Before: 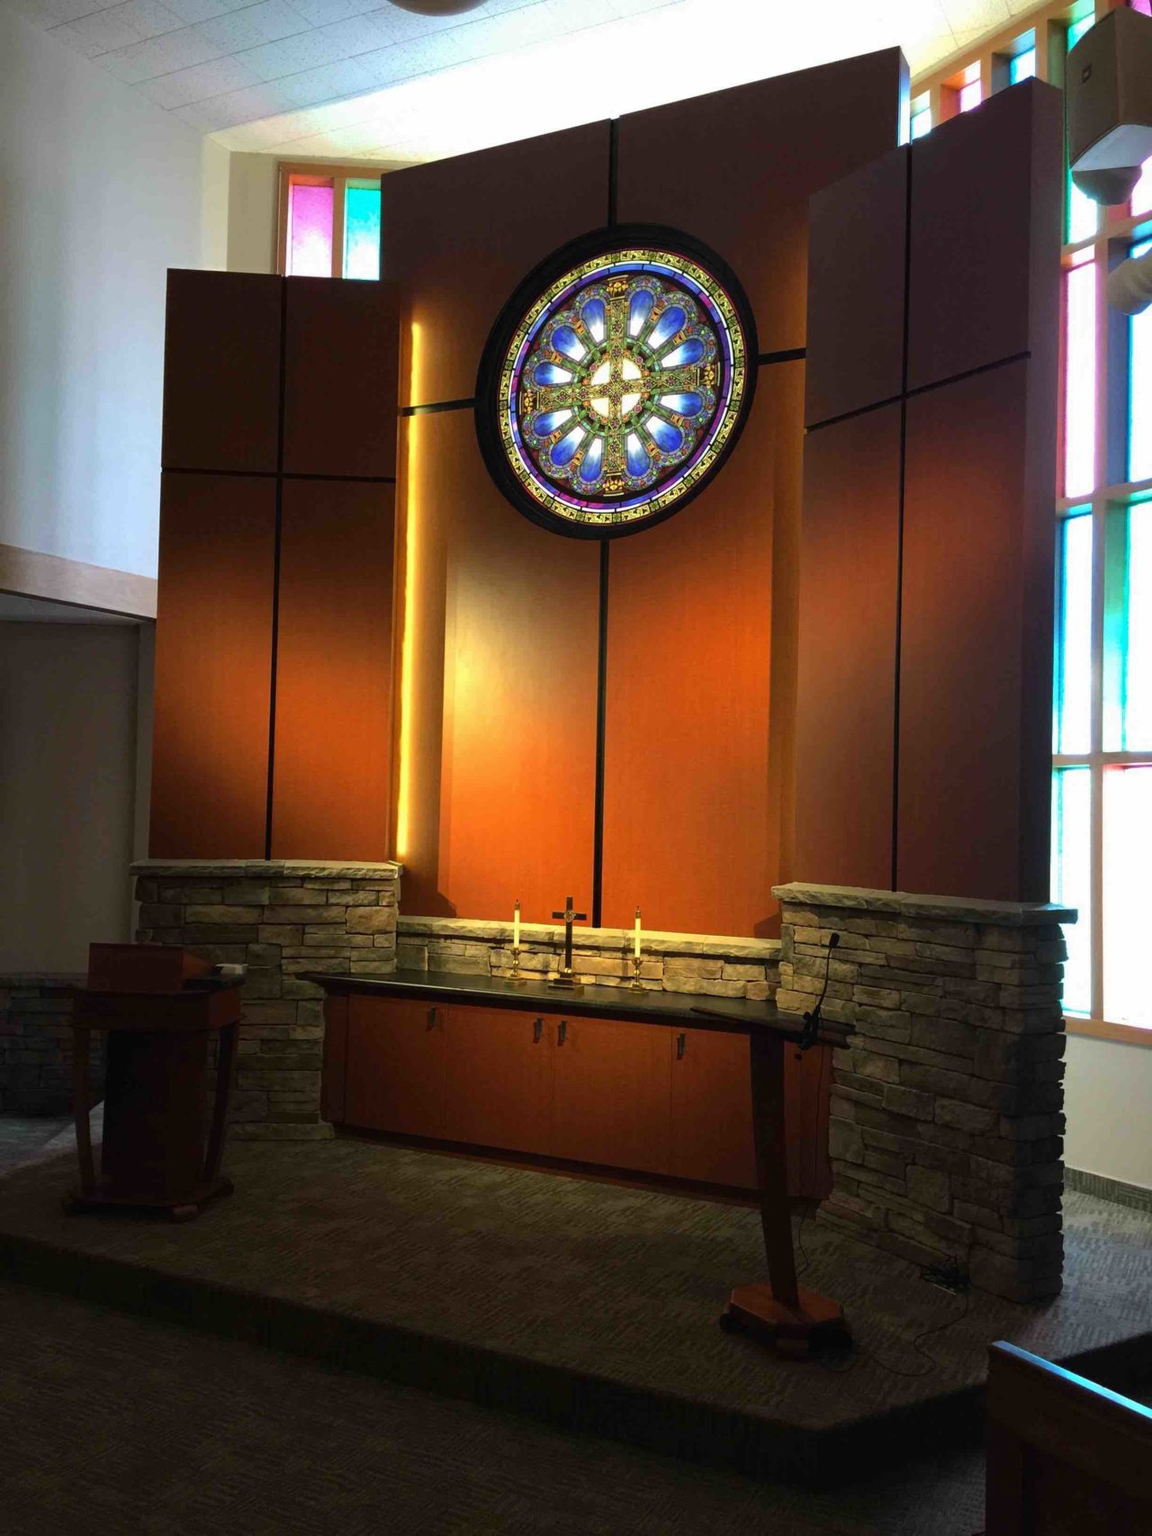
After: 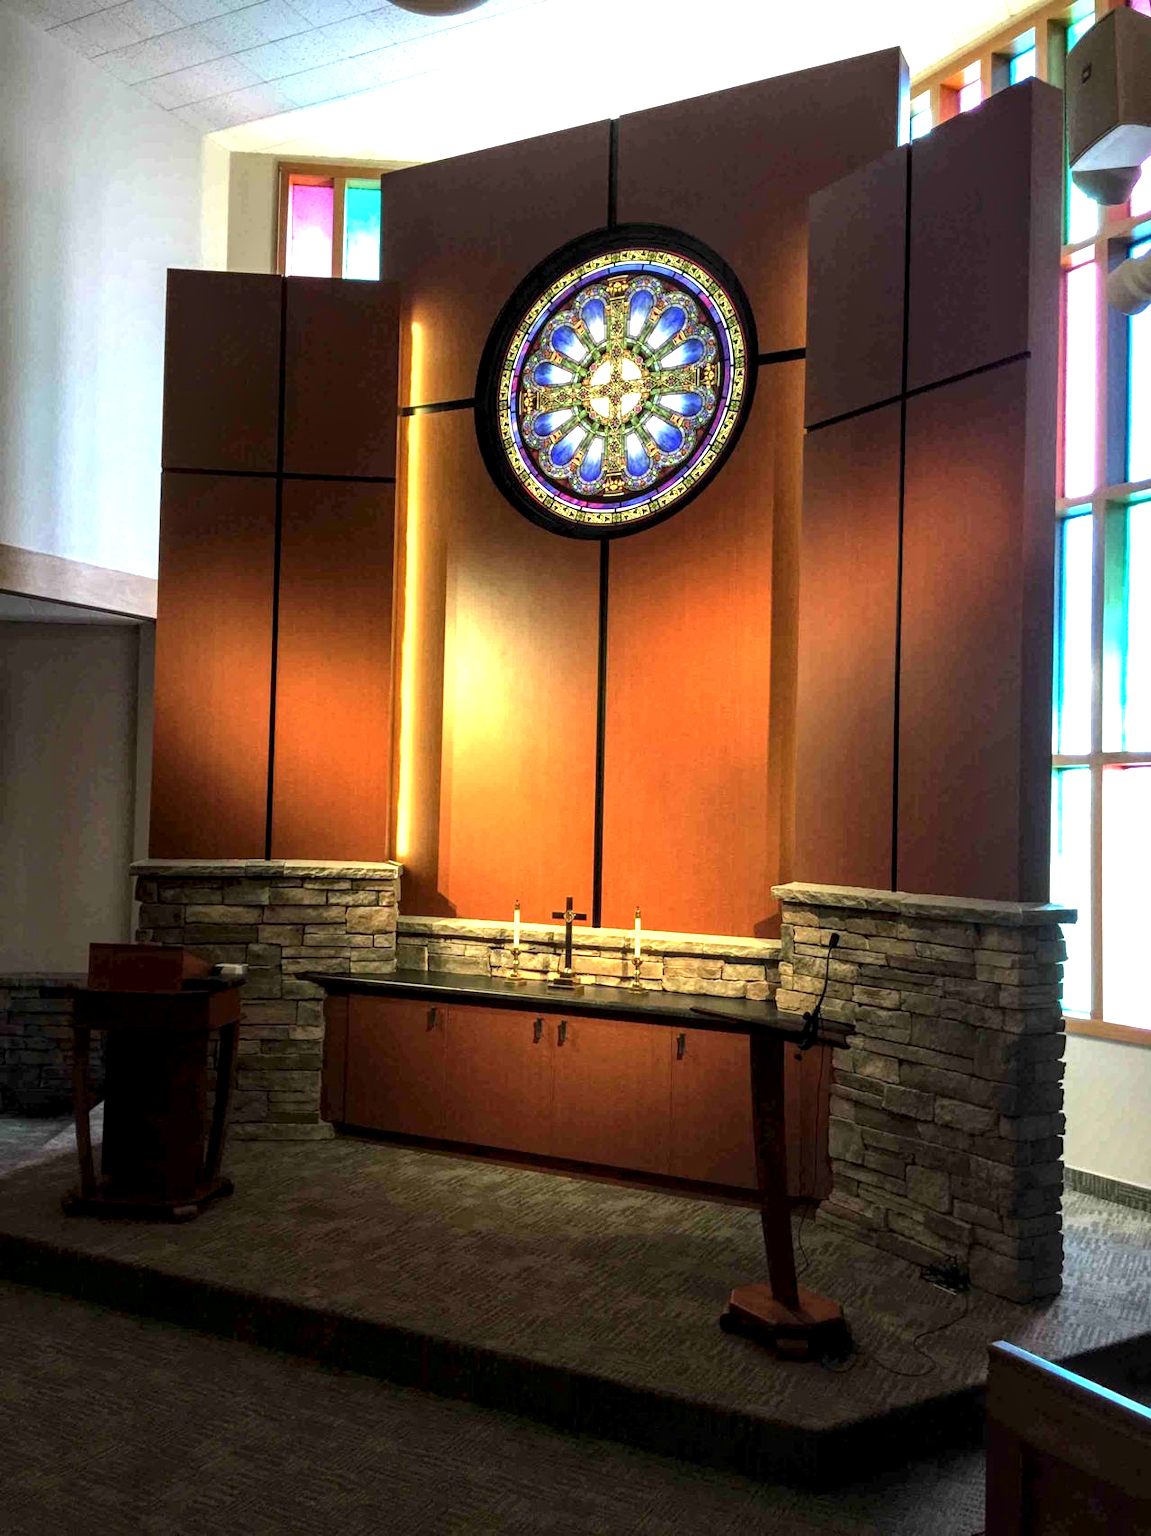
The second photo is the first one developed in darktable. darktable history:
local contrast: highlights 60%, shadows 60%, detail 160%
exposure: black level correction 0, exposure 0.6 EV, compensate highlight preservation false
